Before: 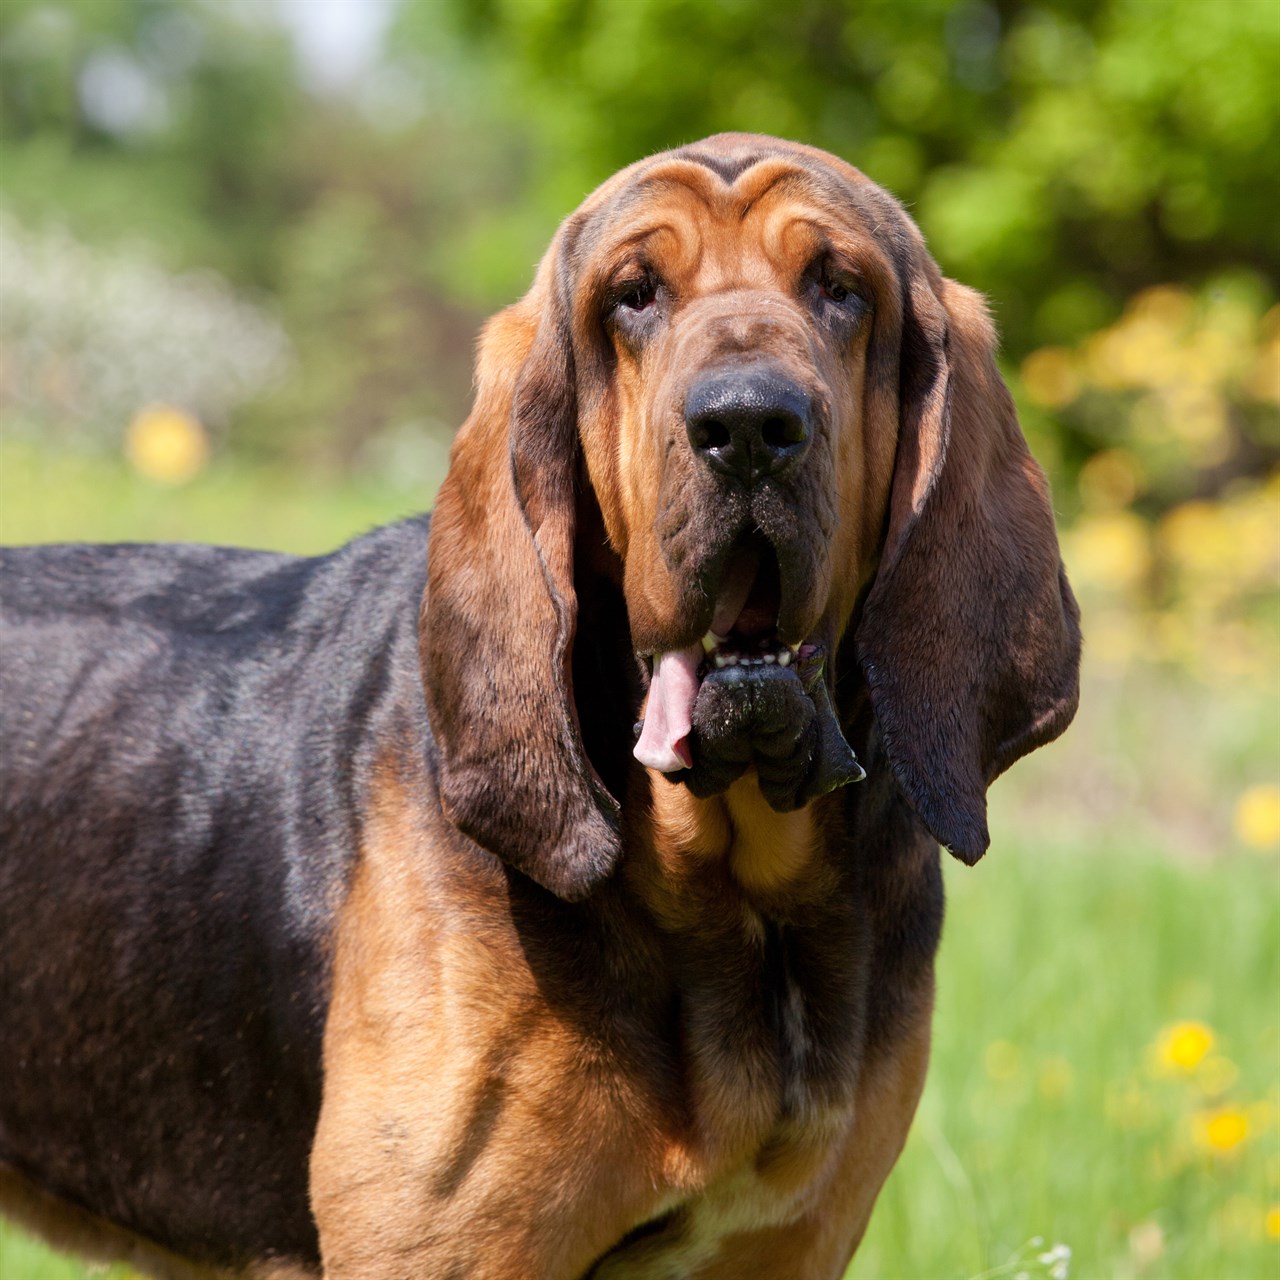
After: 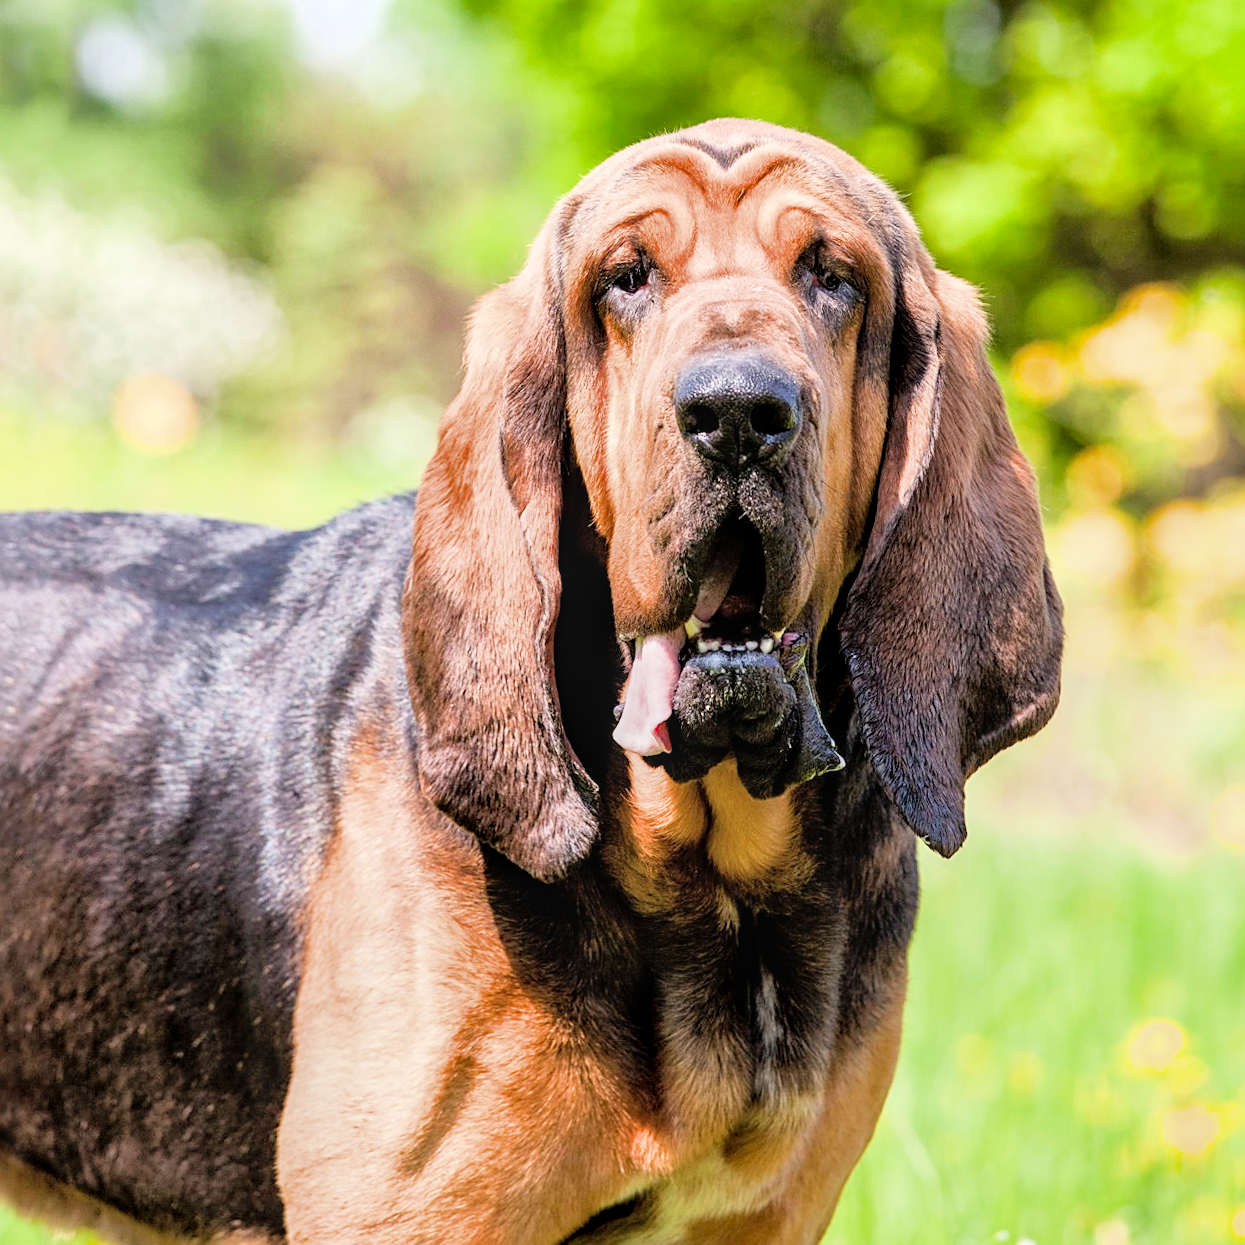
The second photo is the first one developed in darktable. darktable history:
exposure: black level correction 0, exposure 1.744 EV, compensate highlight preservation false
local contrast: on, module defaults
filmic rgb: black relative exposure -7.49 EV, white relative exposure 5 EV, threshold 5.96 EV, hardness 3.33, contrast 1.3, enable highlight reconstruction true
sharpen: on, module defaults
crop and rotate: angle -1.63°
shadows and highlights: on, module defaults
